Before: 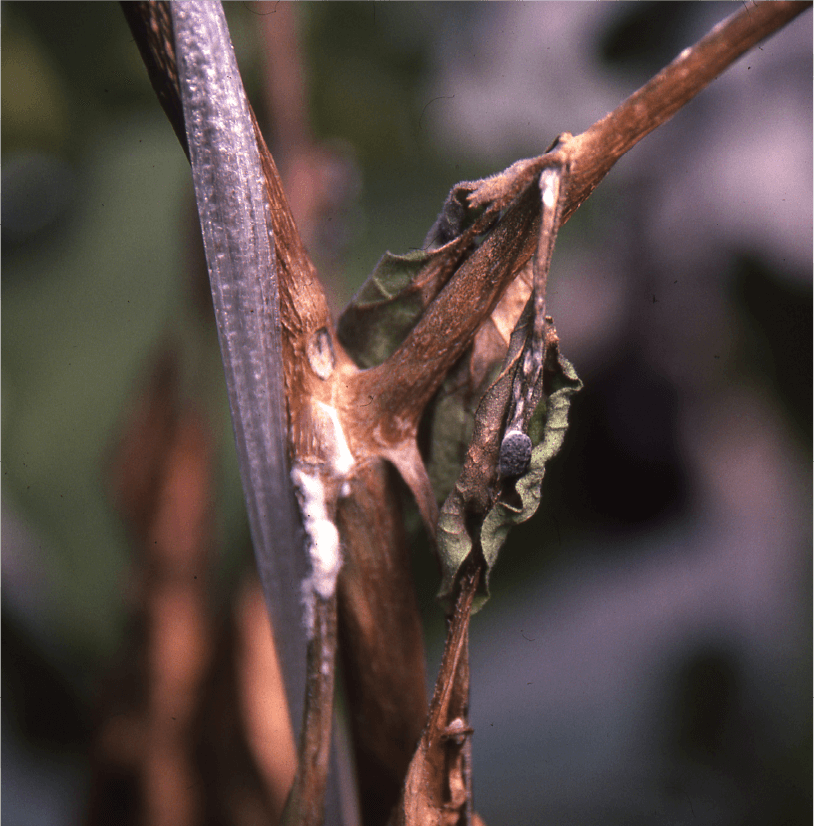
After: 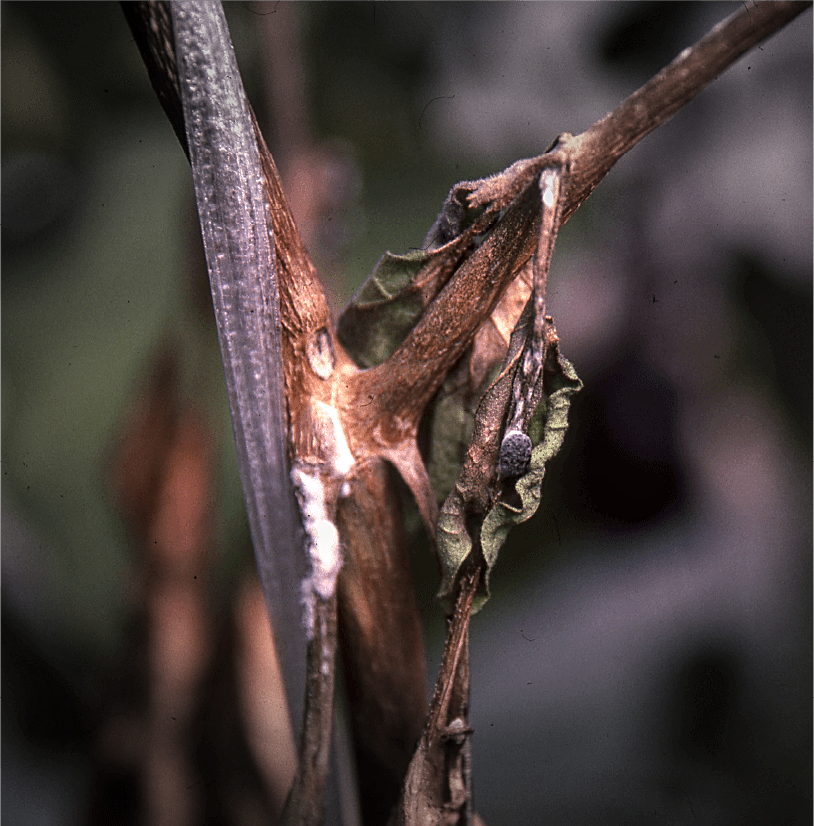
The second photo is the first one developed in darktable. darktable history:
vignetting: fall-off start 70.77%, width/height ratio 1.333
sharpen: on, module defaults
local contrast: highlights 29%, detail 130%
